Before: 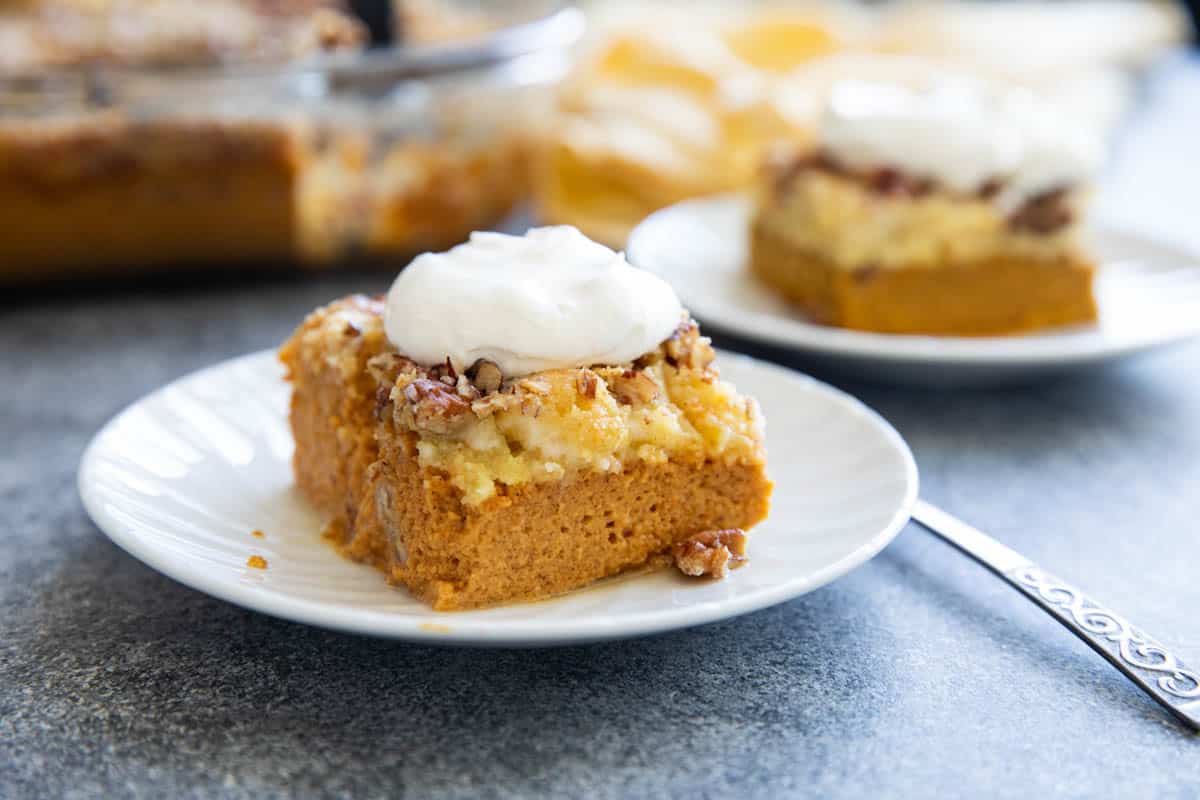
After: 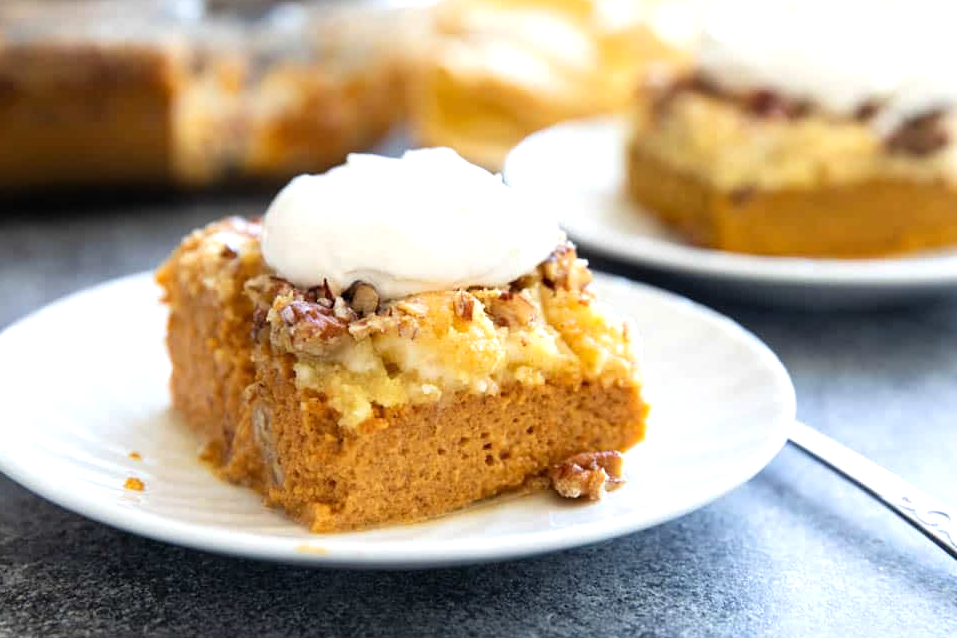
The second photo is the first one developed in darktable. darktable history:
crop and rotate: left 10.31%, top 9.825%, right 9.859%, bottom 10.342%
tone equalizer: -8 EV -0.384 EV, -7 EV -0.374 EV, -6 EV -0.299 EV, -5 EV -0.188 EV, -3 EV 0.245 EV, -2 EV 0.336 EV, -1 EV 0.37 EV, +0 EV 0.411 EV
